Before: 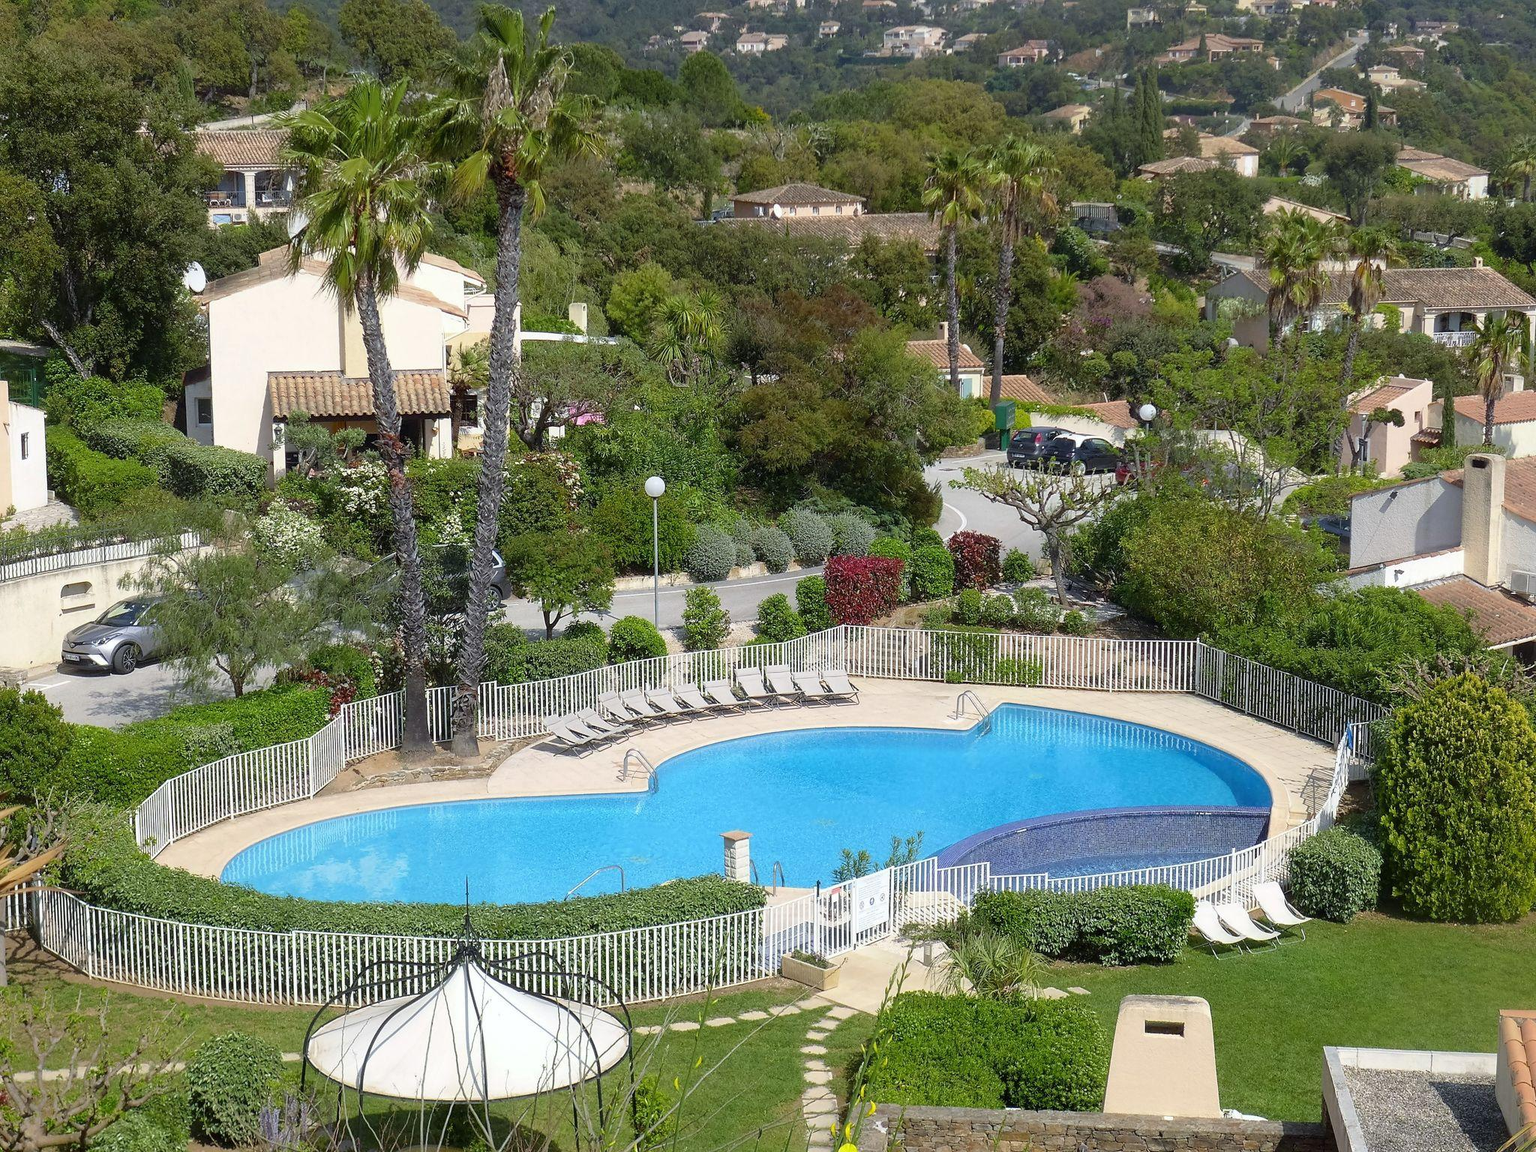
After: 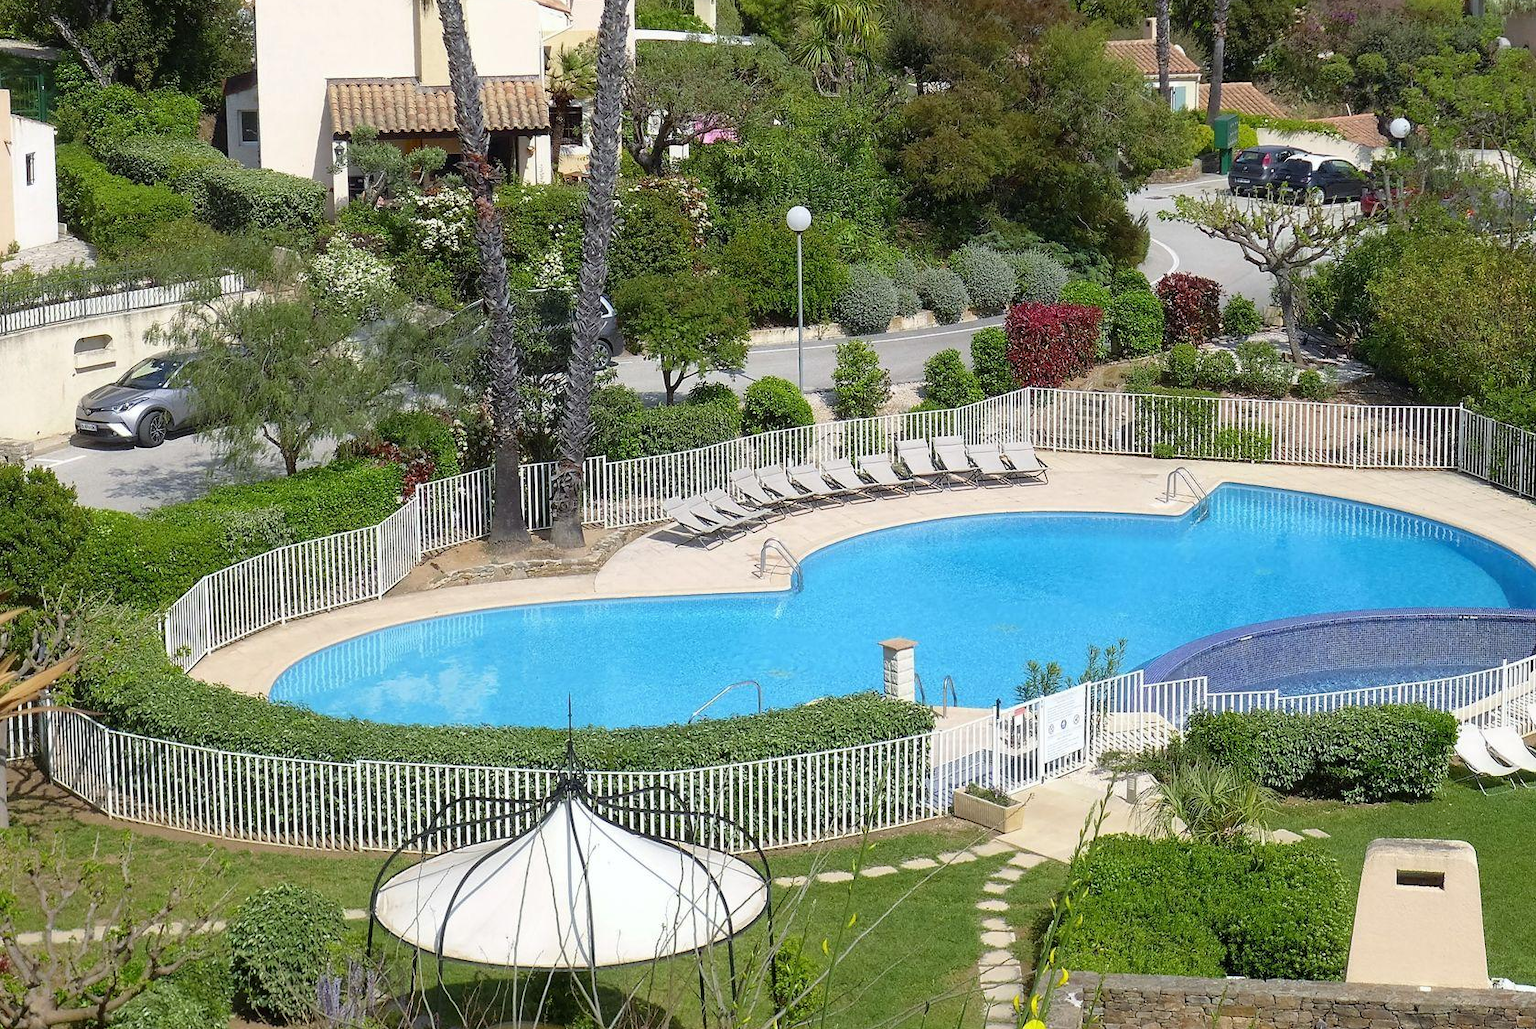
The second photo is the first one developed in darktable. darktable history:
crop: top 26.705%, right 17.984%
